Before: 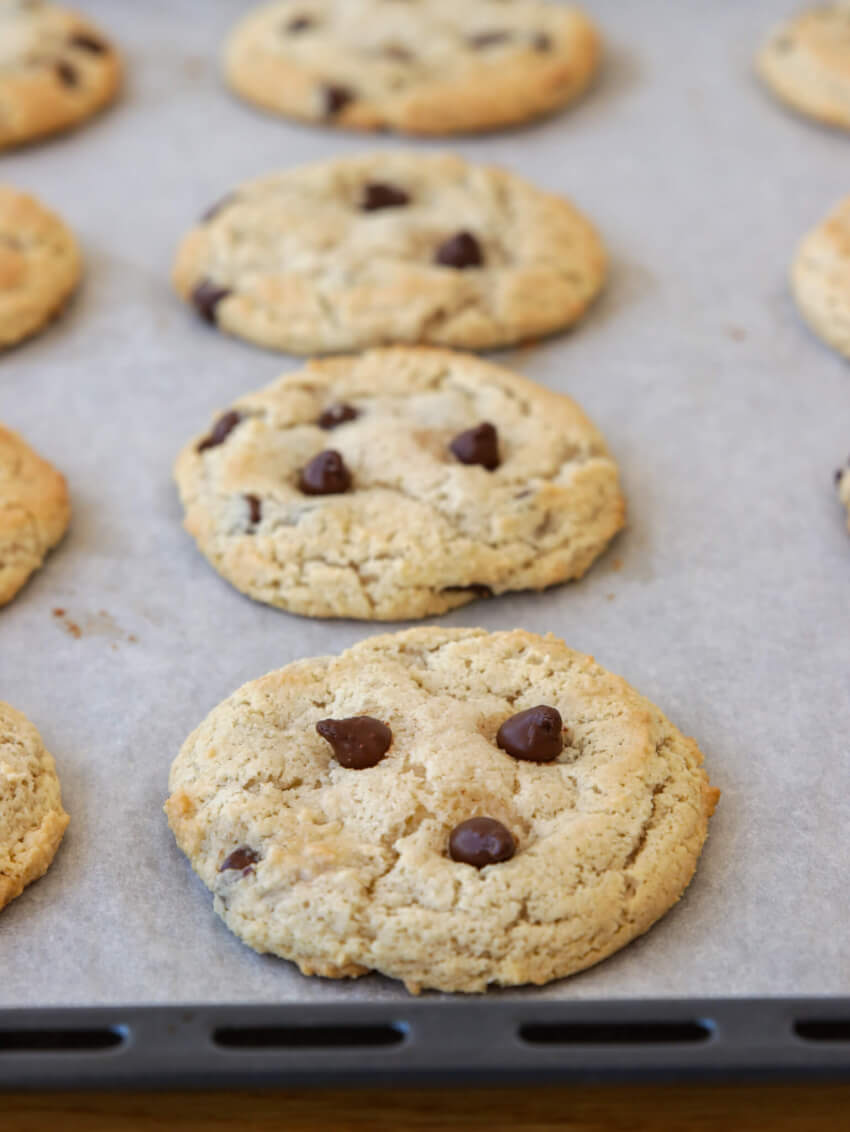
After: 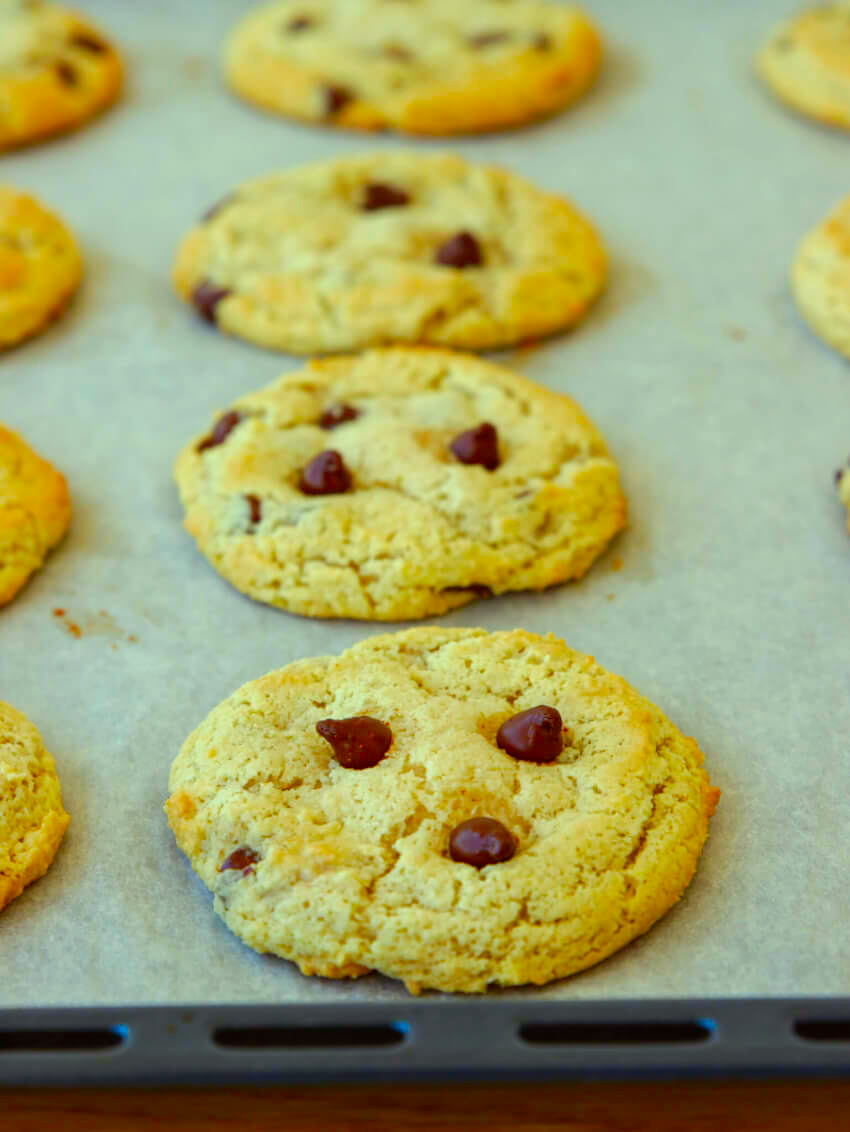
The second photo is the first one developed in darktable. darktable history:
color balance rgb: perceptual saturation grading › global saturation 20%, perceptual saturation grading › highlights -25%, perceptual saturation grading › shadows 25%
color correction: highlights a* -10.77, highlights b* 9.8, saturation 1.72
